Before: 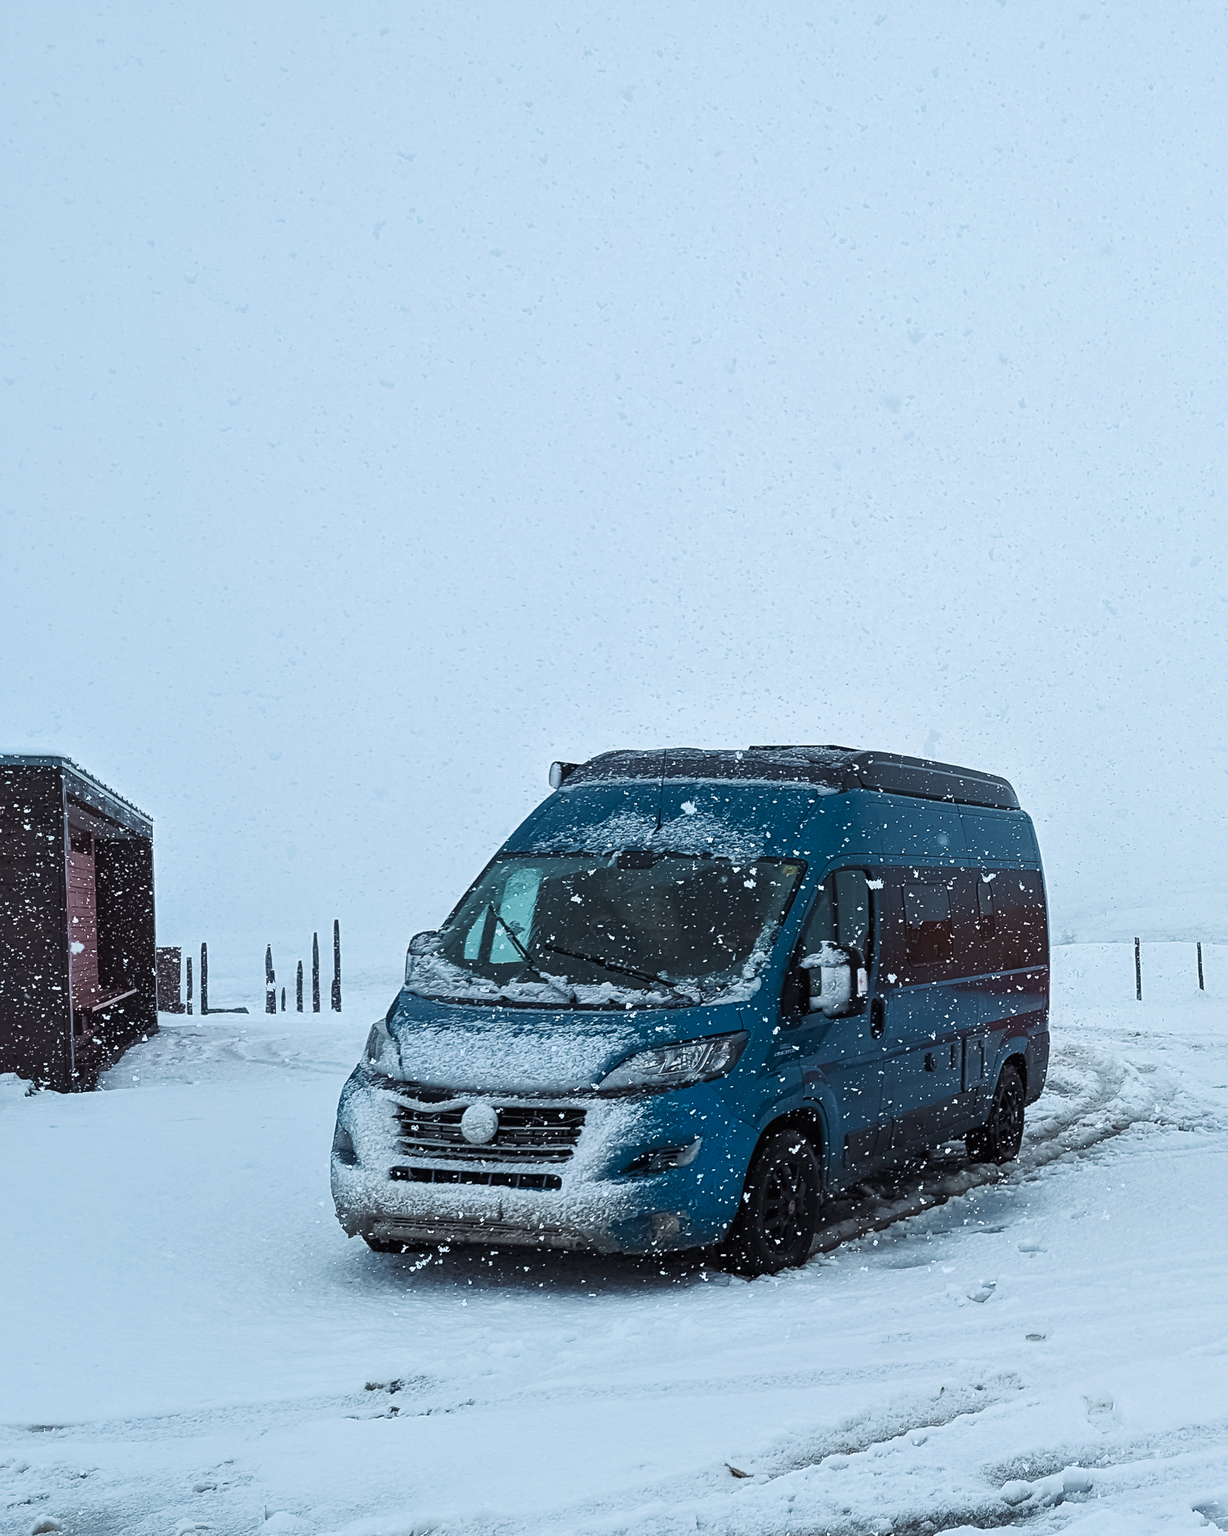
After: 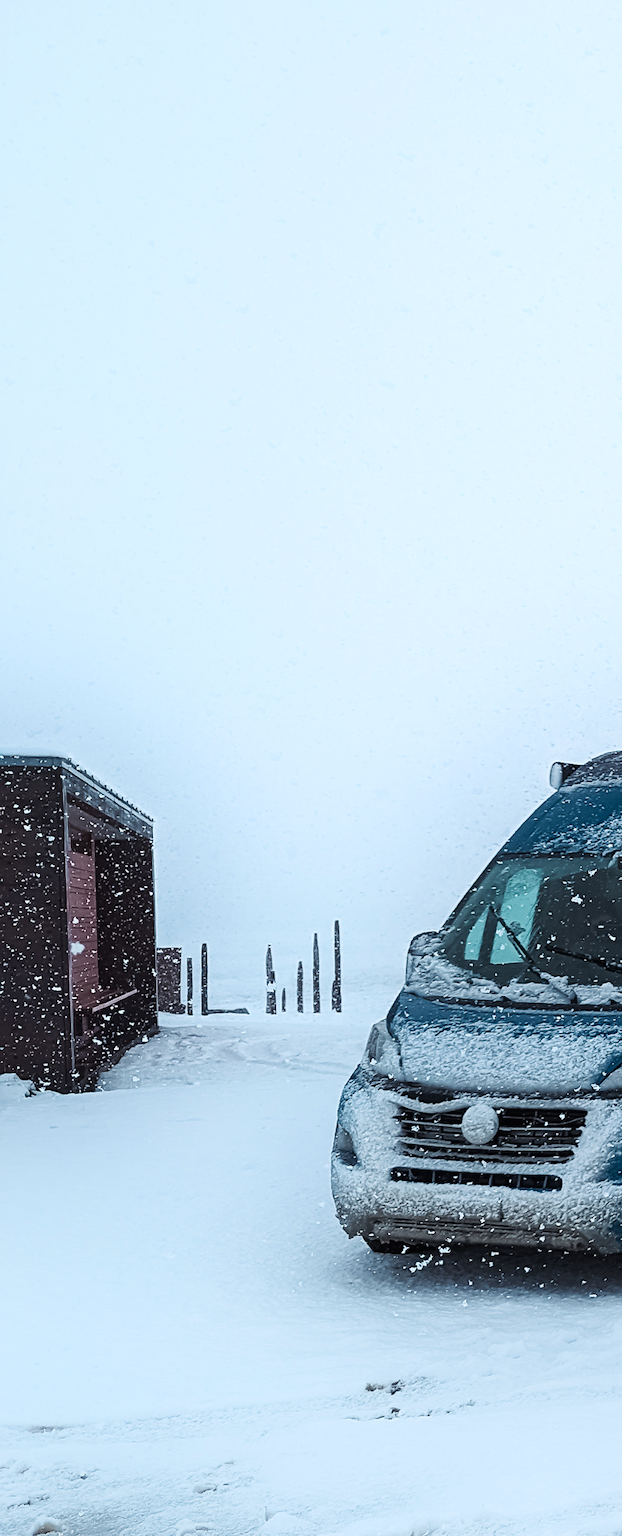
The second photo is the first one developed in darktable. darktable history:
shadows and highlights: shadows -38.42, highlights 62.75, soften with gaussian
crop and rotate: left 0.048%, top 0%, right 49.284%
